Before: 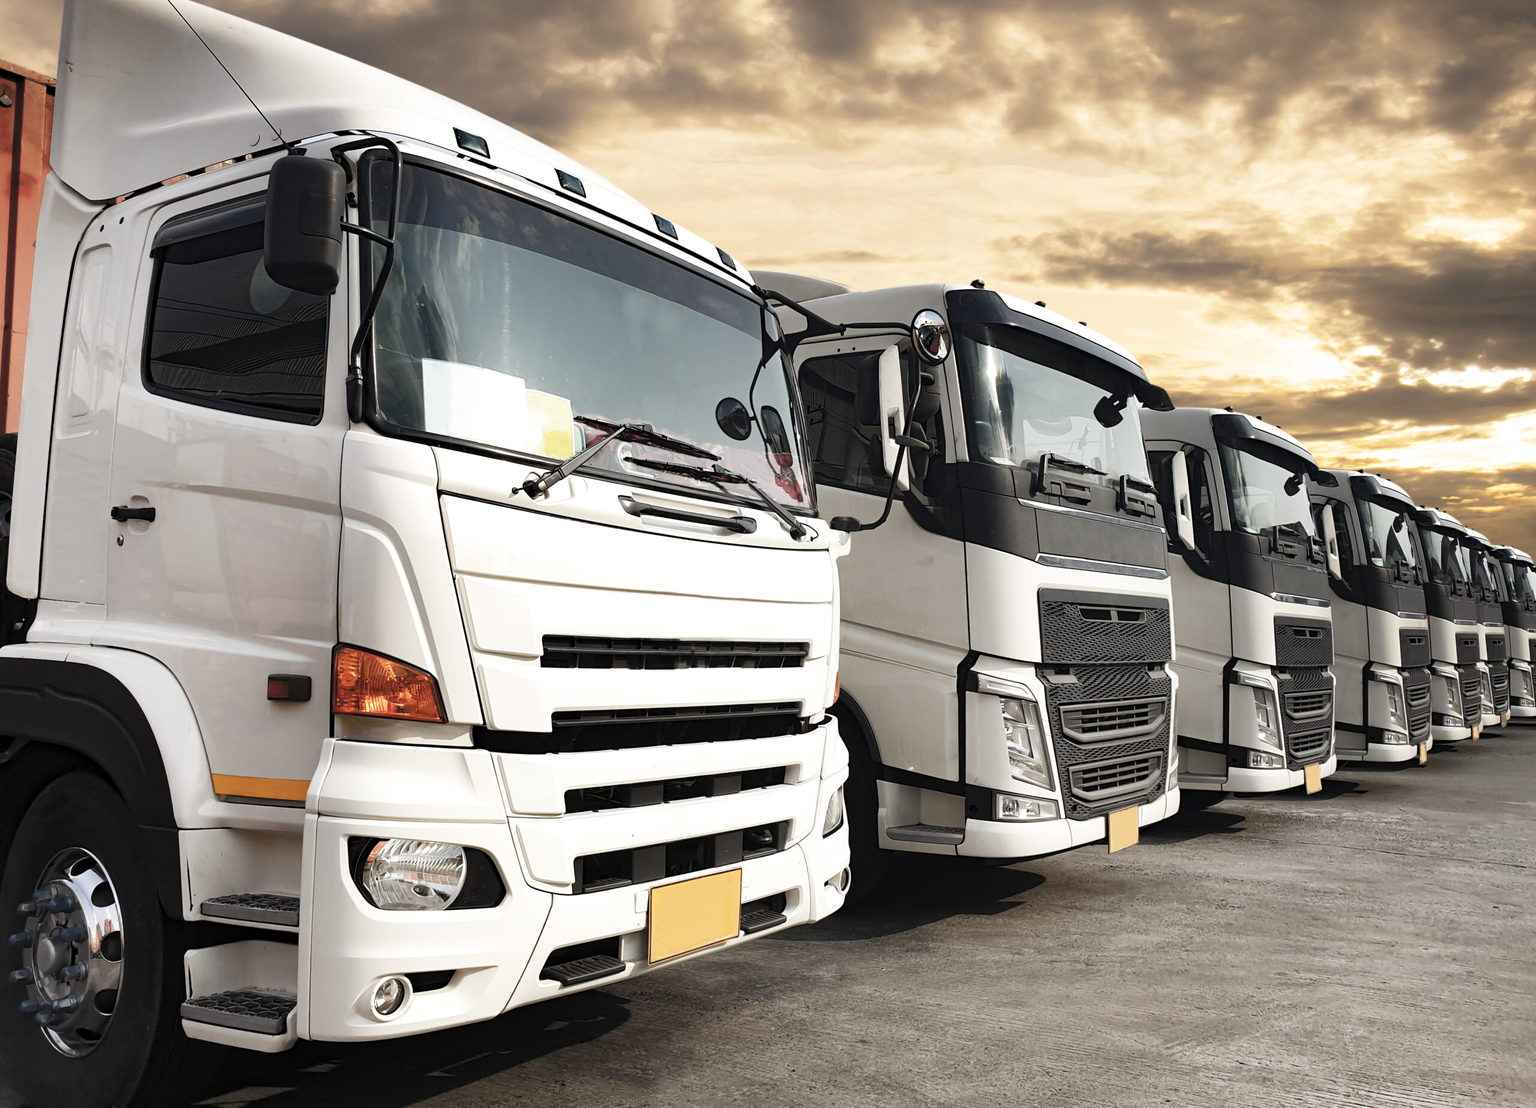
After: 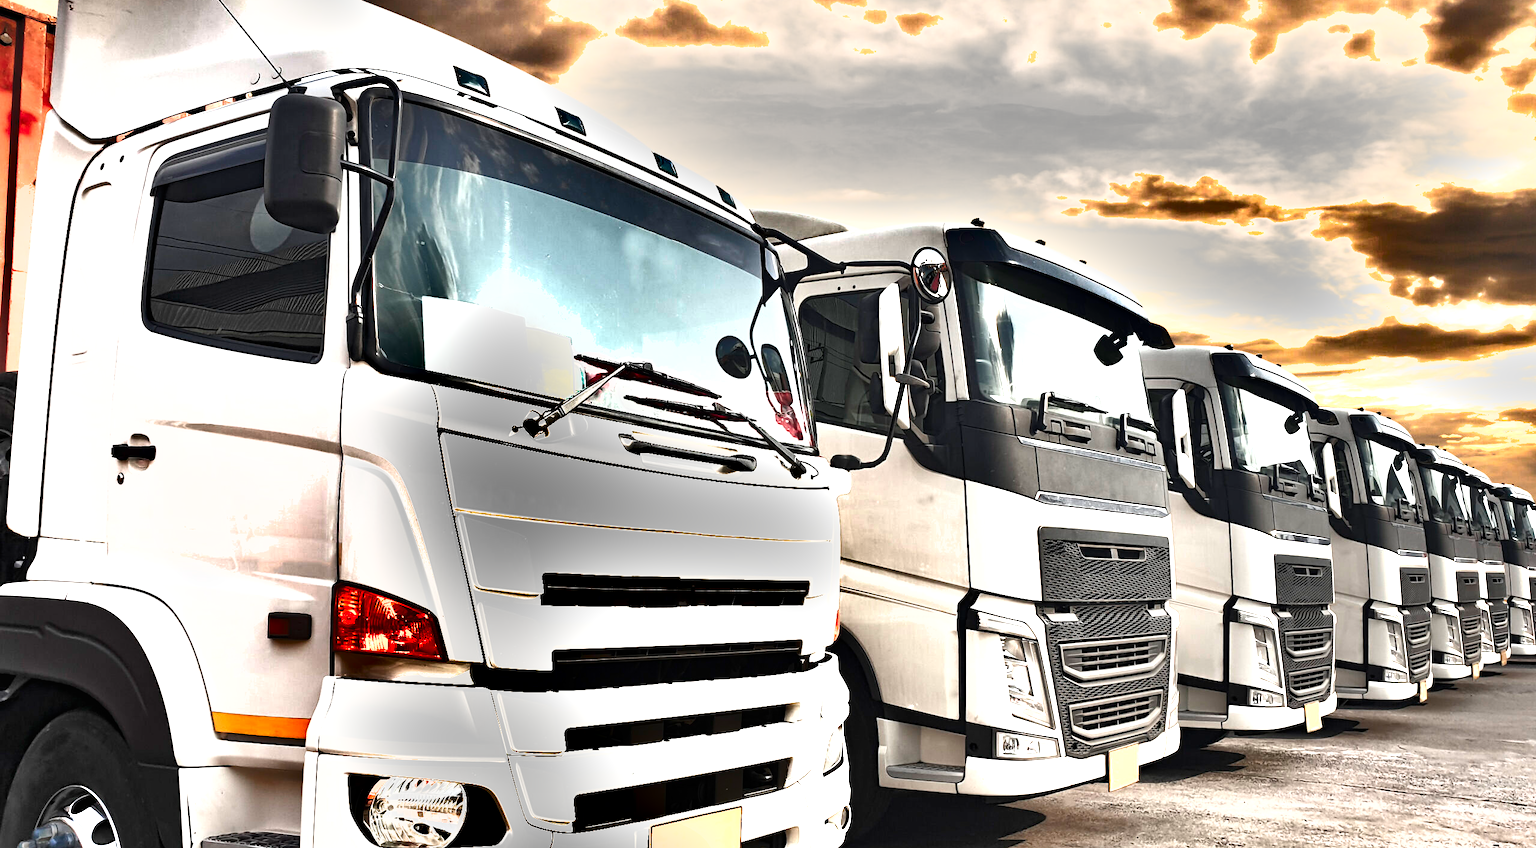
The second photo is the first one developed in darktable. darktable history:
crop: top 5.618%, bottom 17.784%
shadows and highlights: shadows 59.25, highlights -60.42, soften with gaussian
exposure: black level correction 0, exposure 1.449 EV, compensate exposure bias true, compensate highlight preservation false
